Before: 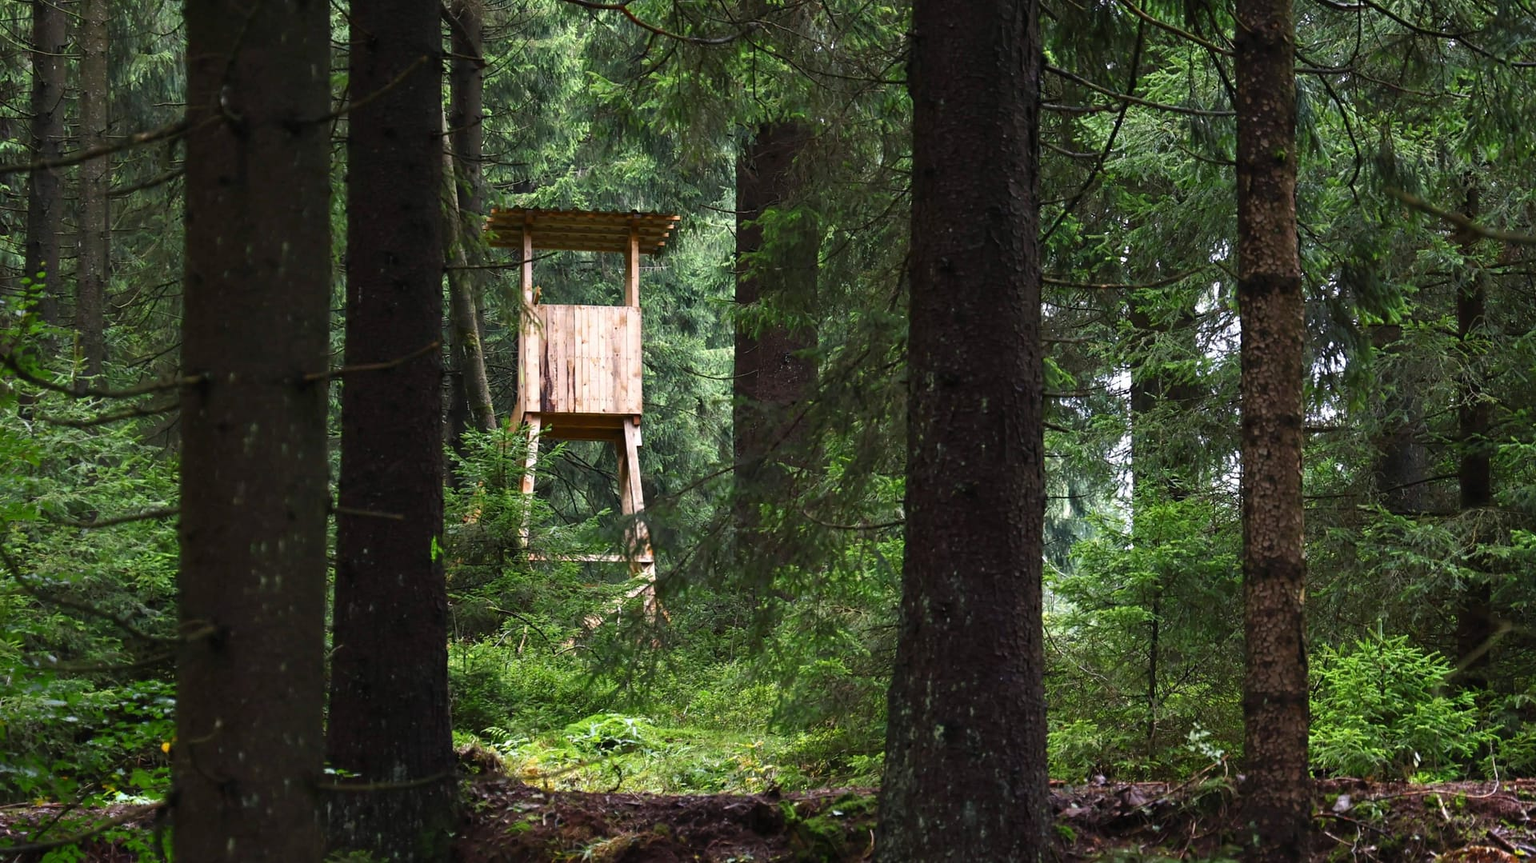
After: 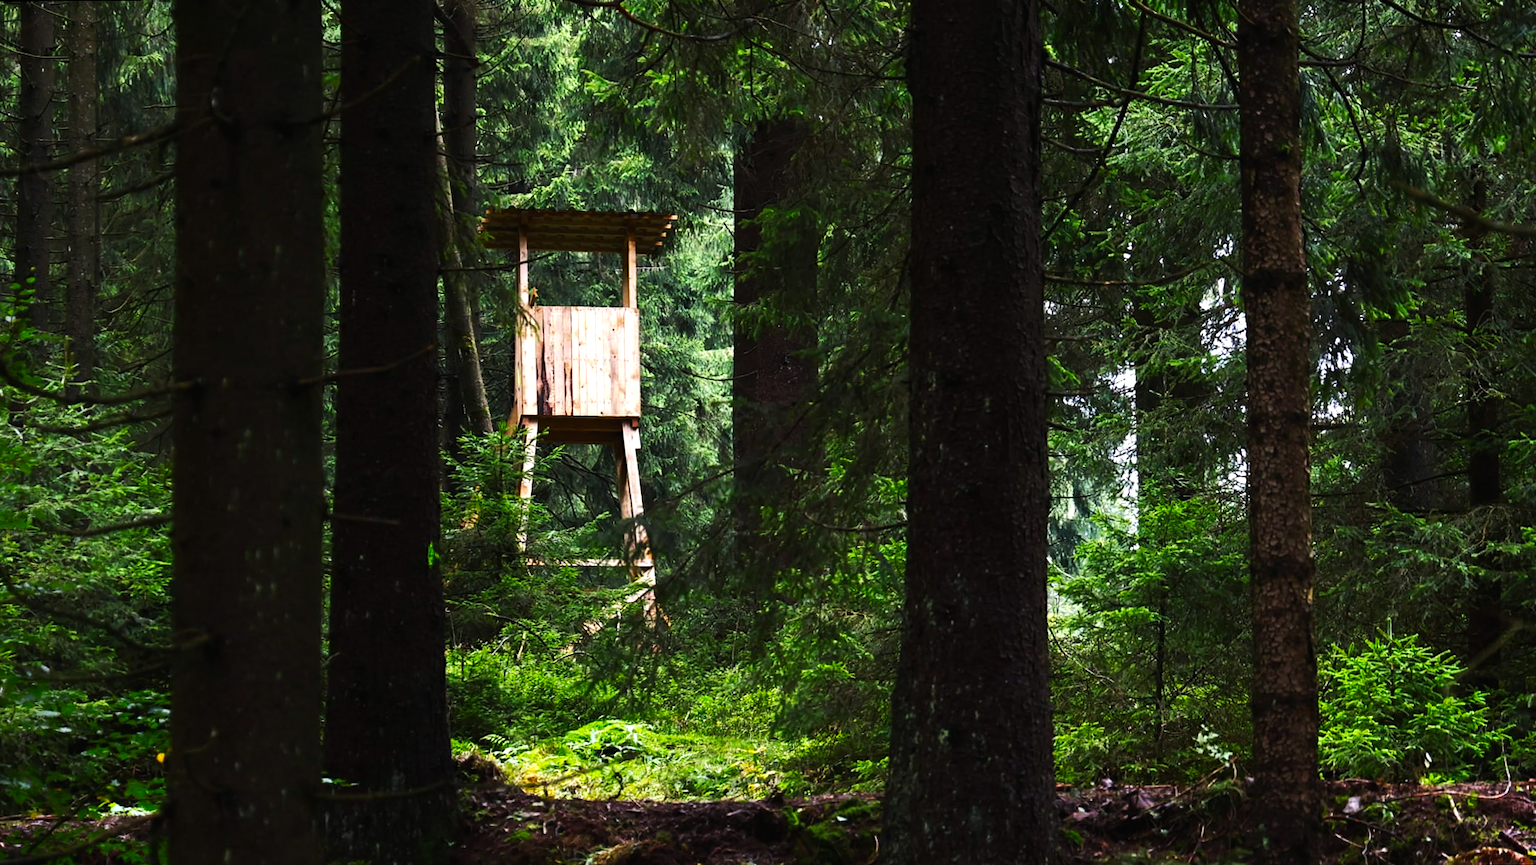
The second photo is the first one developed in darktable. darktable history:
shadows and highlights: shadows -21.3, highlights 100, soften with gaussian
color balance rgb: perceptual saturation grading › global saturation 10%, global vibrance 10%
tone curve: curves: ch0 [(0, 0) (0.003, 0.012) (0.011, 0.015) (0.025, 0.02) (0.044, 0.032) (0.069, 0.044) (0.1, 0.063) (0.136, 0.085) (0.177, 0.121) (0.224, 0.159) (0.277, 0.207) (0.335, 0.261) (0.399, 0.328) (0.468, 0.41) (0.543, 0.506) (0.623, 0.609) (0.709, 0.719) (0.801, 0.82) (0.898, 0.907) (1, 1)], preserve colors none
tone equalizer: -8 EV -0.417 EV, -7 EV -0.389 EV, -6 EV -0.333 EV, -5 EV -0.222 EV, -3 EV 0.222 EV, -2 EV 0.333 EV, -1 EV 0.389 EV, +0 EV 0.417 EV, edges refinement/feathering 500, mask exposure compensation -1.57 EV, preserve details no
rotate and perspective: rotation -0.45°, automatic cropping original format, crop left 0.008, crop right 0.992, crop top 0.012, crop bottom 0.988
